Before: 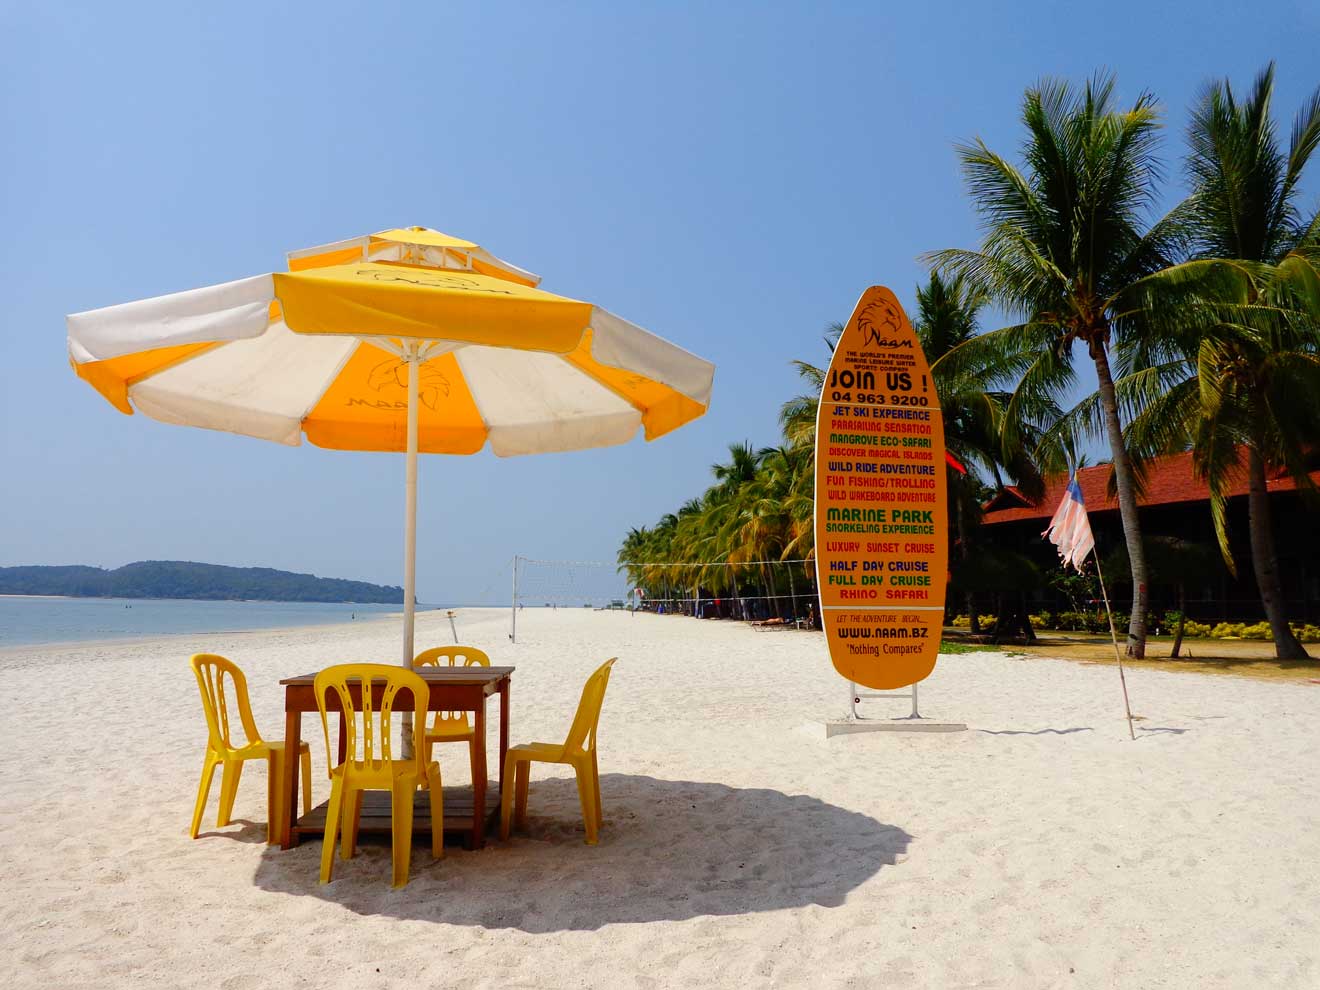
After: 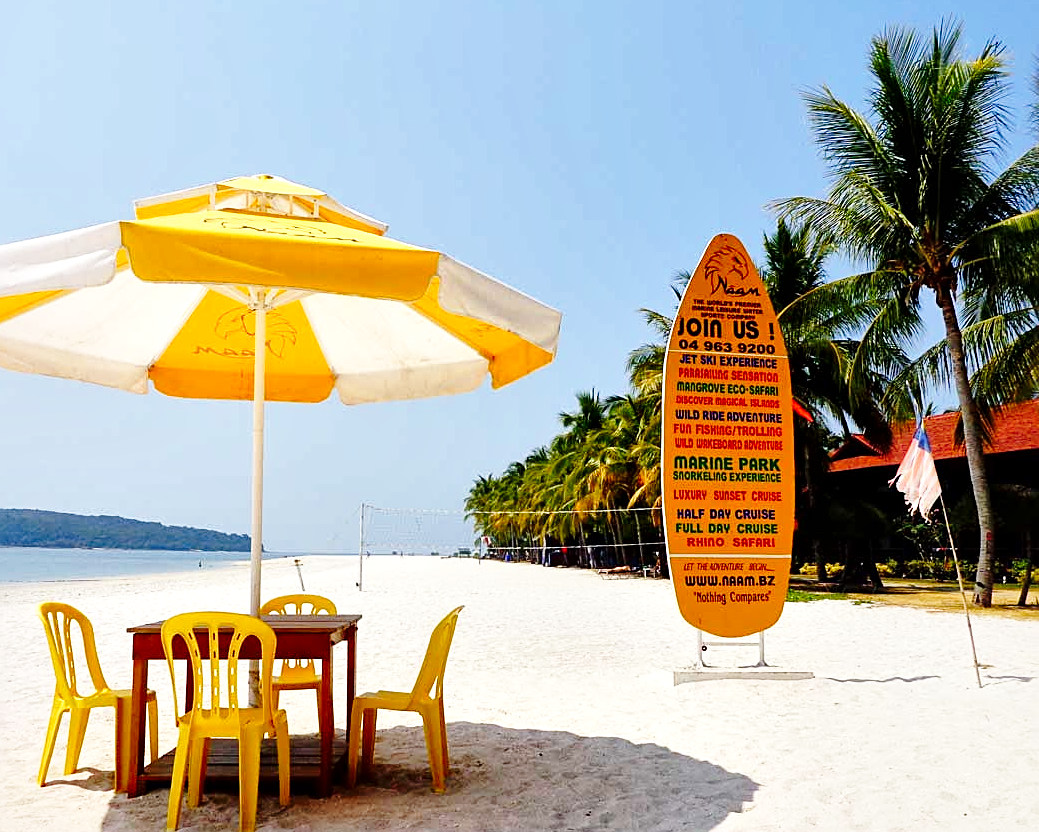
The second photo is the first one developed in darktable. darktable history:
sharpen: on, module defaults
crop: left 11.616%, top 5.299%, right 9.605%, bottom 10.586%
exposure: compensate highlight preservation false
base curve: curves: ch0 [(0, 0) (0.028, 0.03) (0.121, 0.232) (0.46, 0.748) (0.859, 0.968) (1, 1)], preserve colors none
local contrast: mode bilateral grid, contrast 25, coarseness 47, detail 152%, midtone range 0.2
